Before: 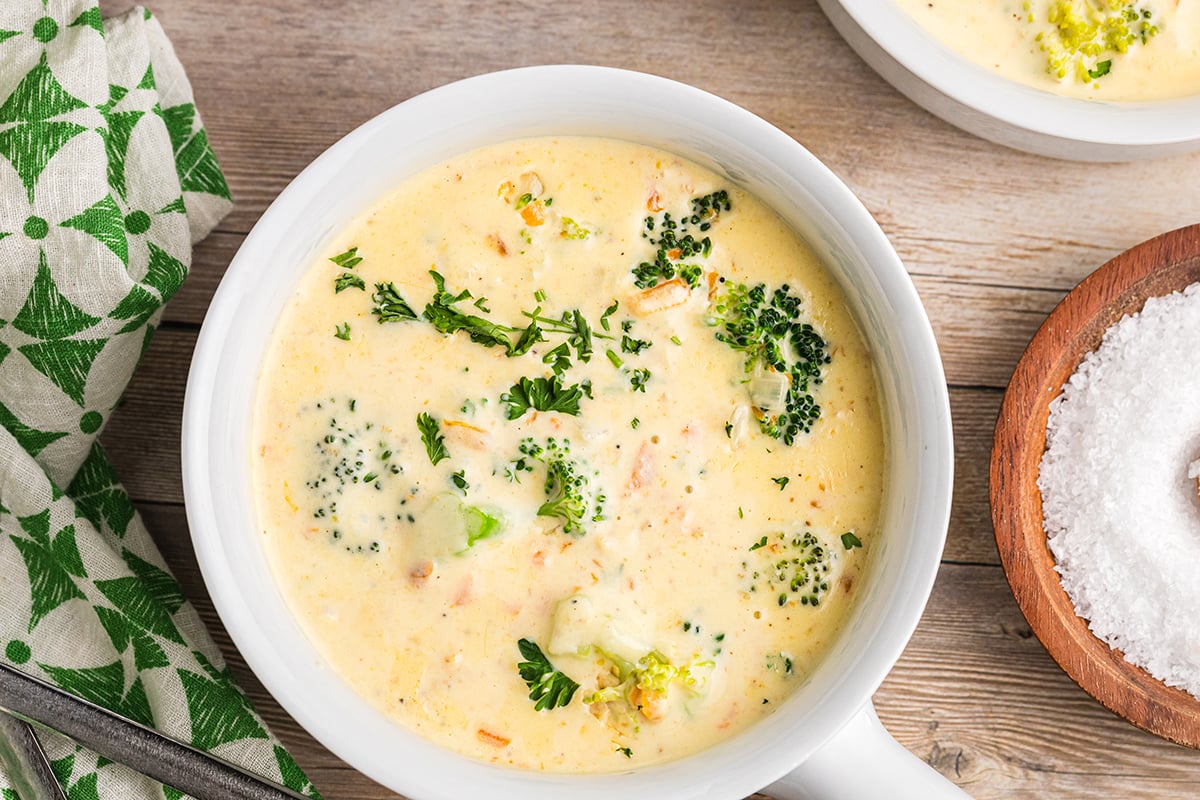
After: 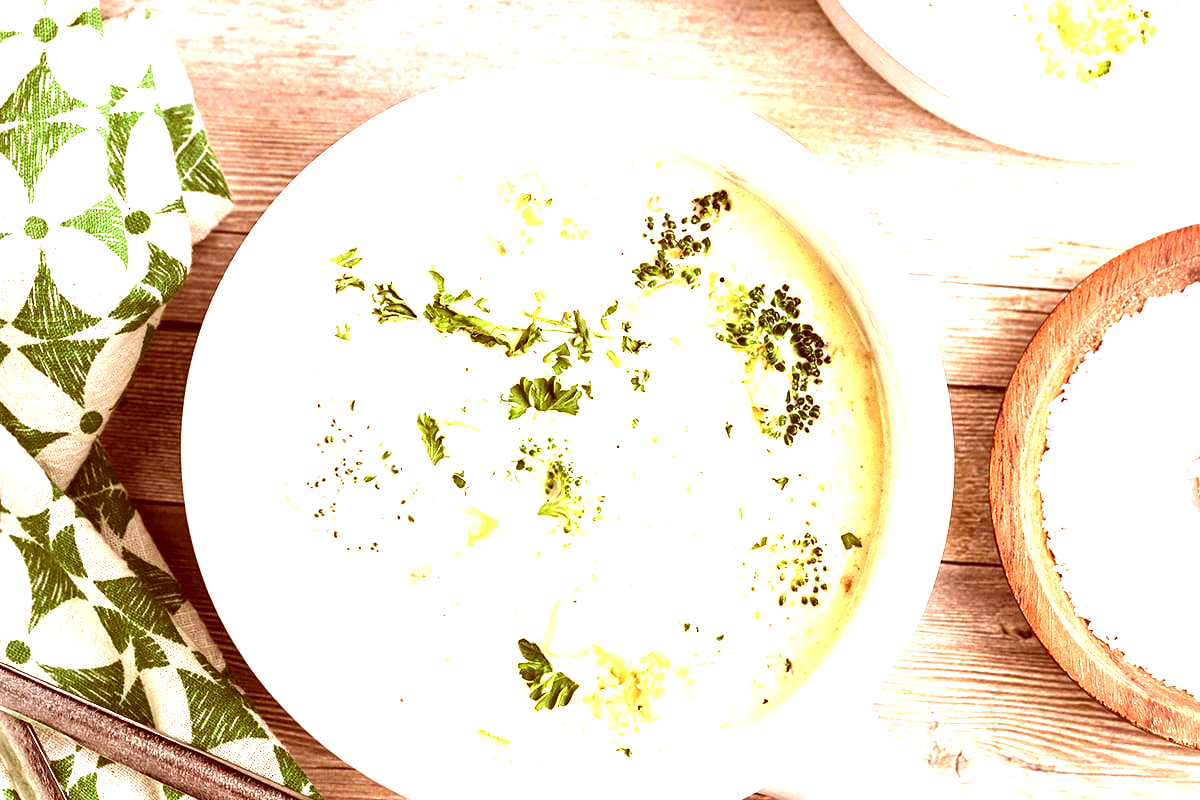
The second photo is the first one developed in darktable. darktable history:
color correction: highlights a* 9.03, highlights b* 8.78, shadows a* 39.61, shadows b* 39.53, saturation 0.818
exposure: black level correction 0, exposure 1.2 EV, compensate highlight preservation false
tone equalizer: -8 EV -0.768 EV, -7 EV -0.67 EV, -6 EV -0.574 EV, -5 EV -0.382 EV, -3 EV 0.396 EV, -2 EV 0.6 EV, -1 EV 0.685 EV, +0 EV 0.753 EV, edges refinement/feathering 500, mask exposure compensation -1.57 EV, preserve details no
